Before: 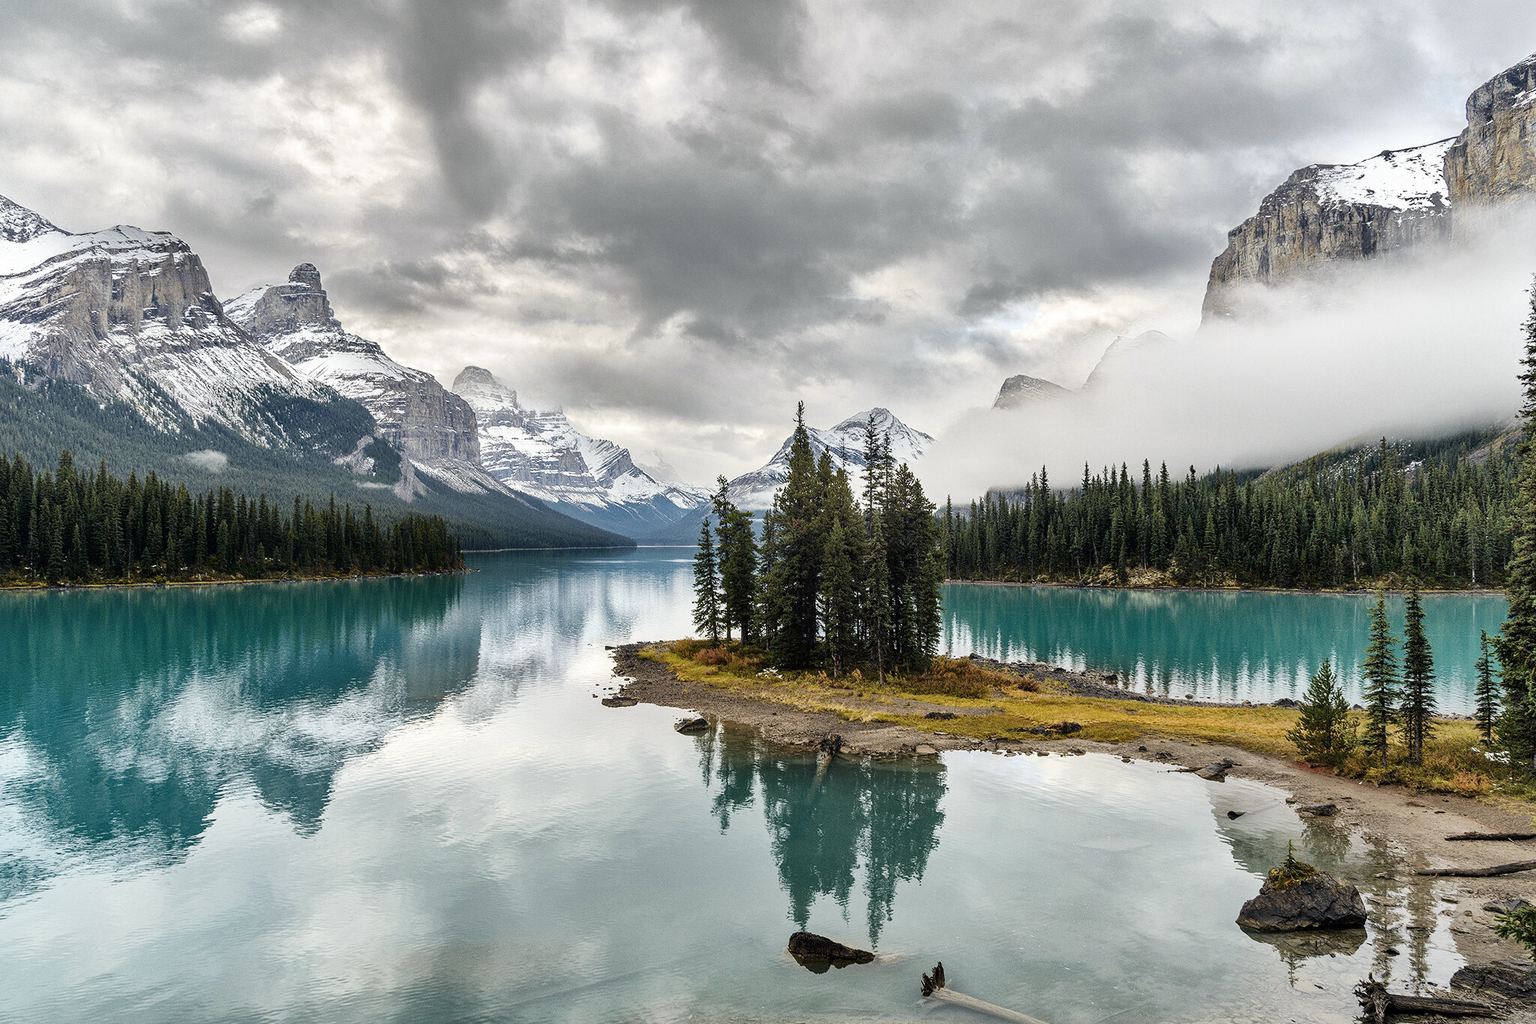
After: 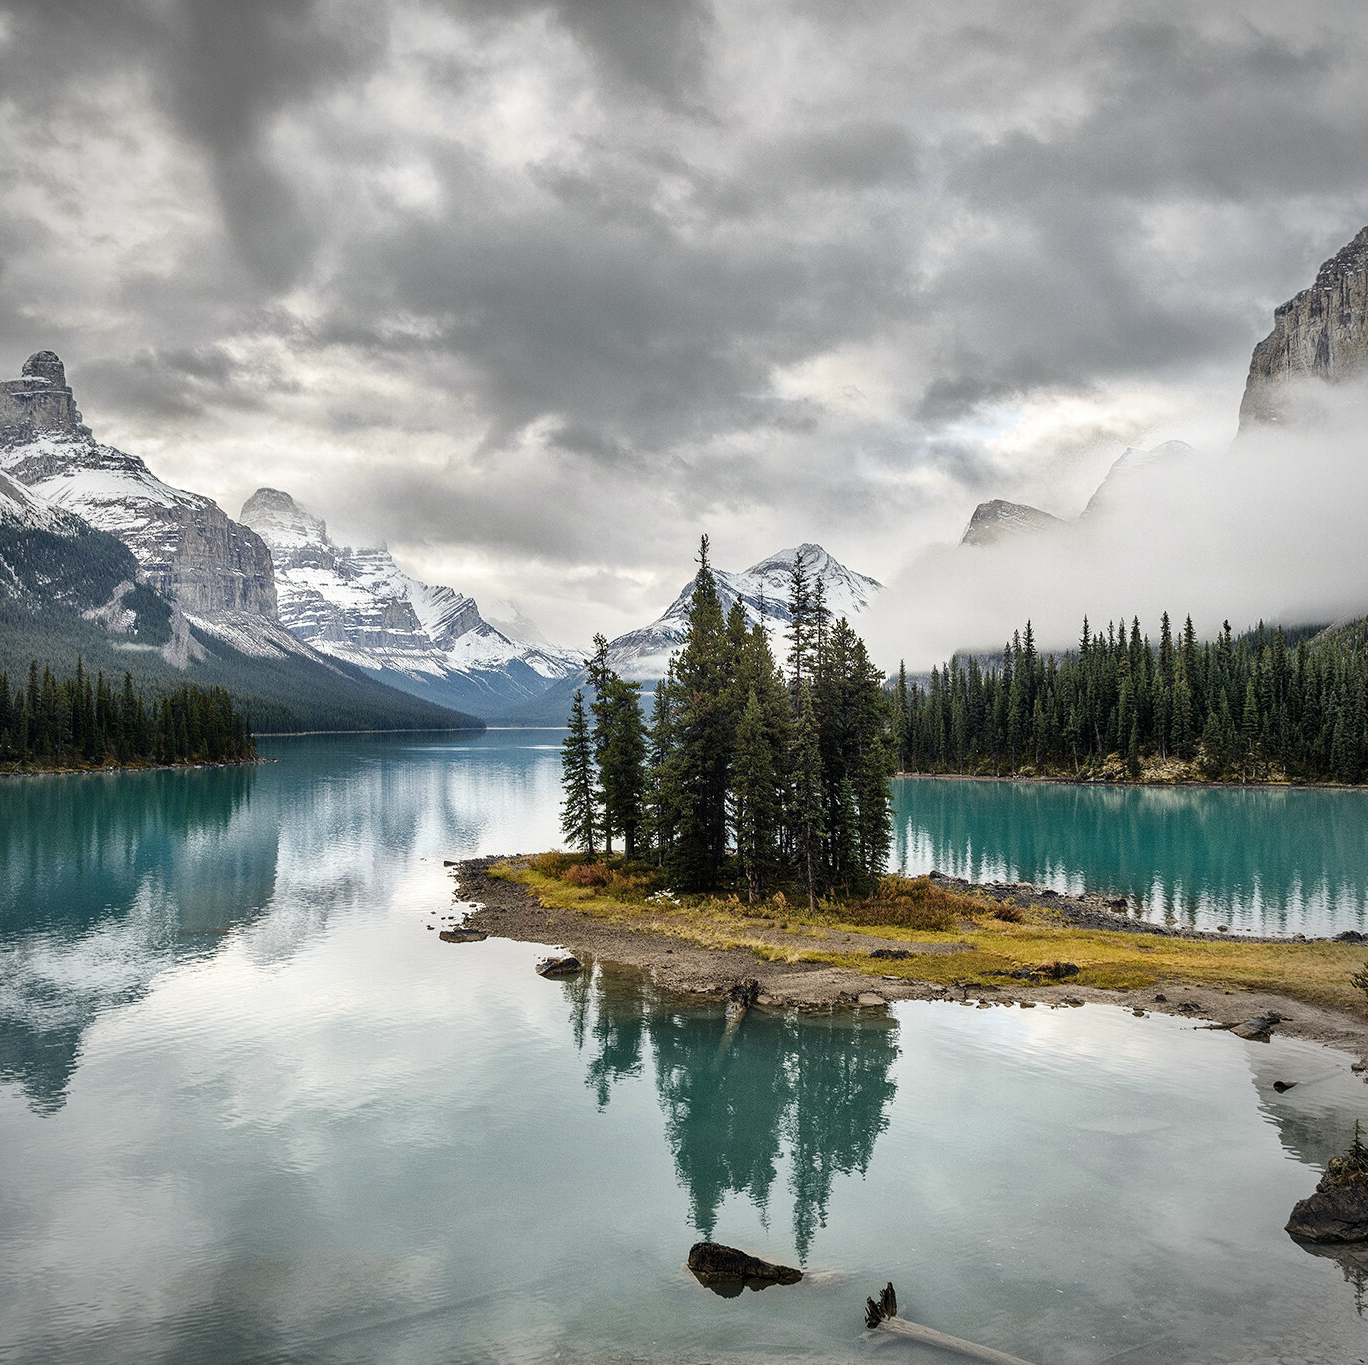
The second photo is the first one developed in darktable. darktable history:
vignetting: automatic ratio true
crop and rotate: left 17.732%, right 15.423%
